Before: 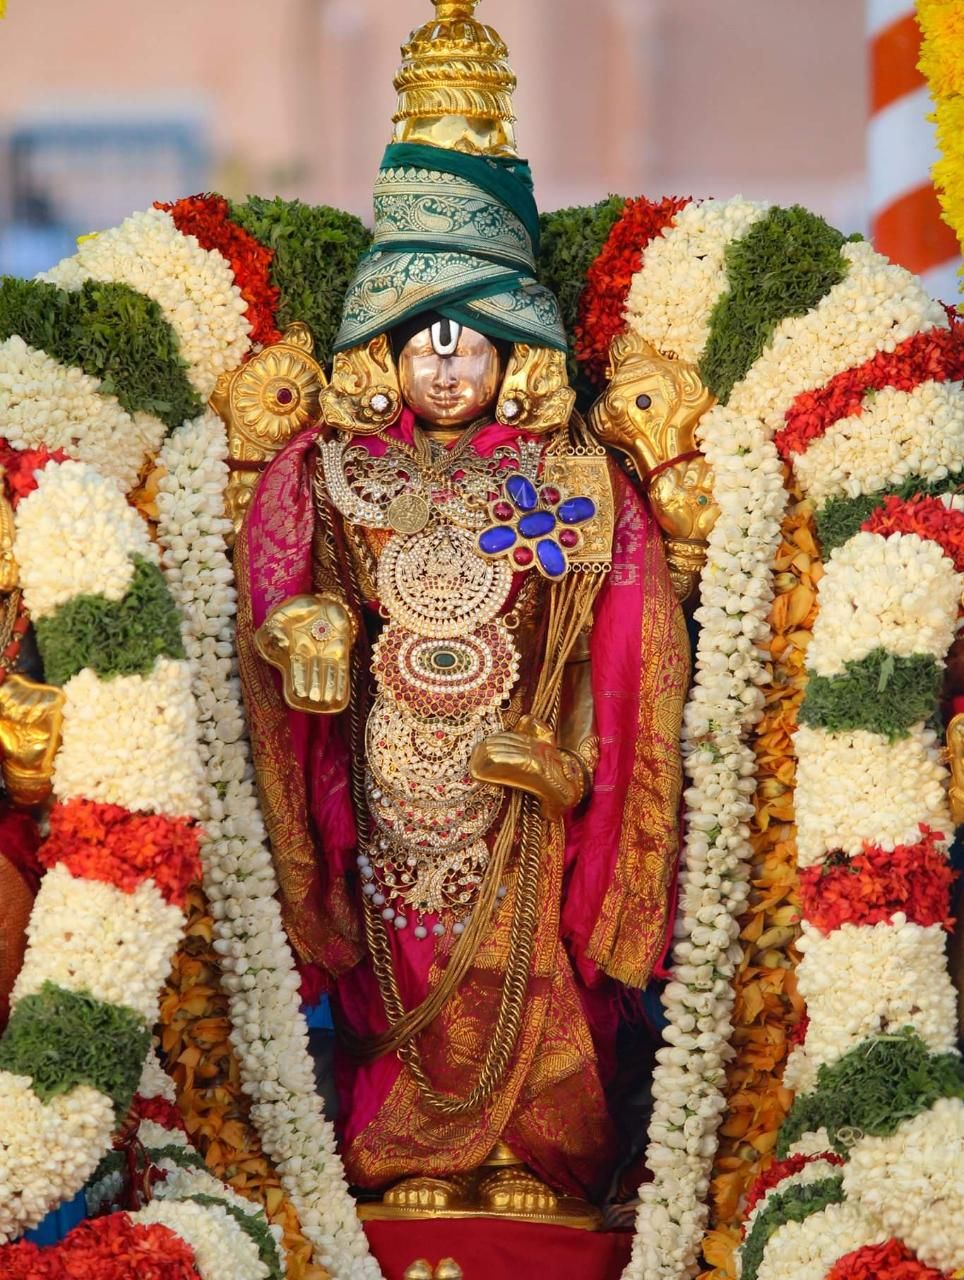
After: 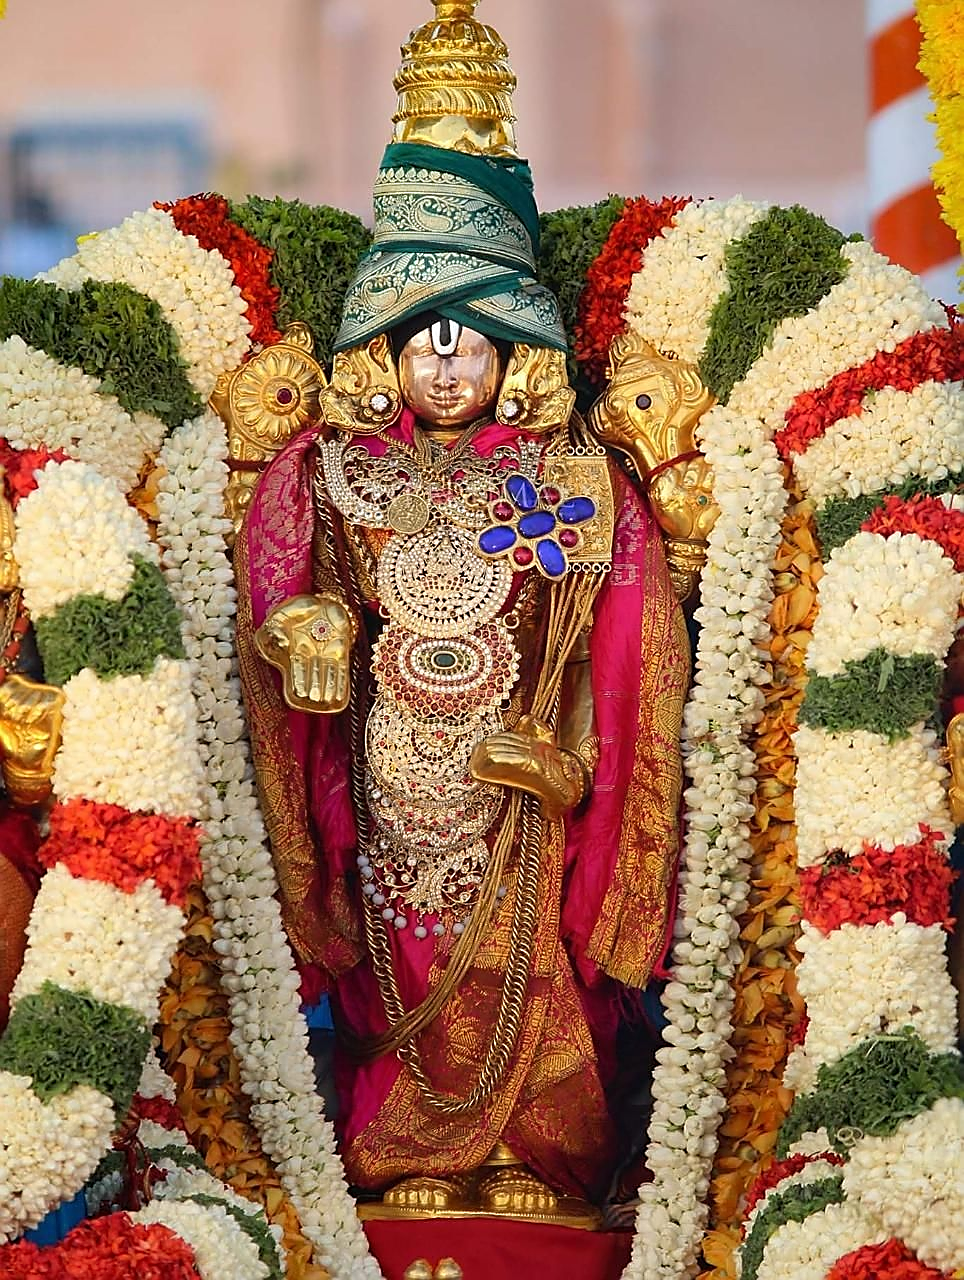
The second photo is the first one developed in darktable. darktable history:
sharpen: radius 1.405, amount 1.253, threshold 0.621
